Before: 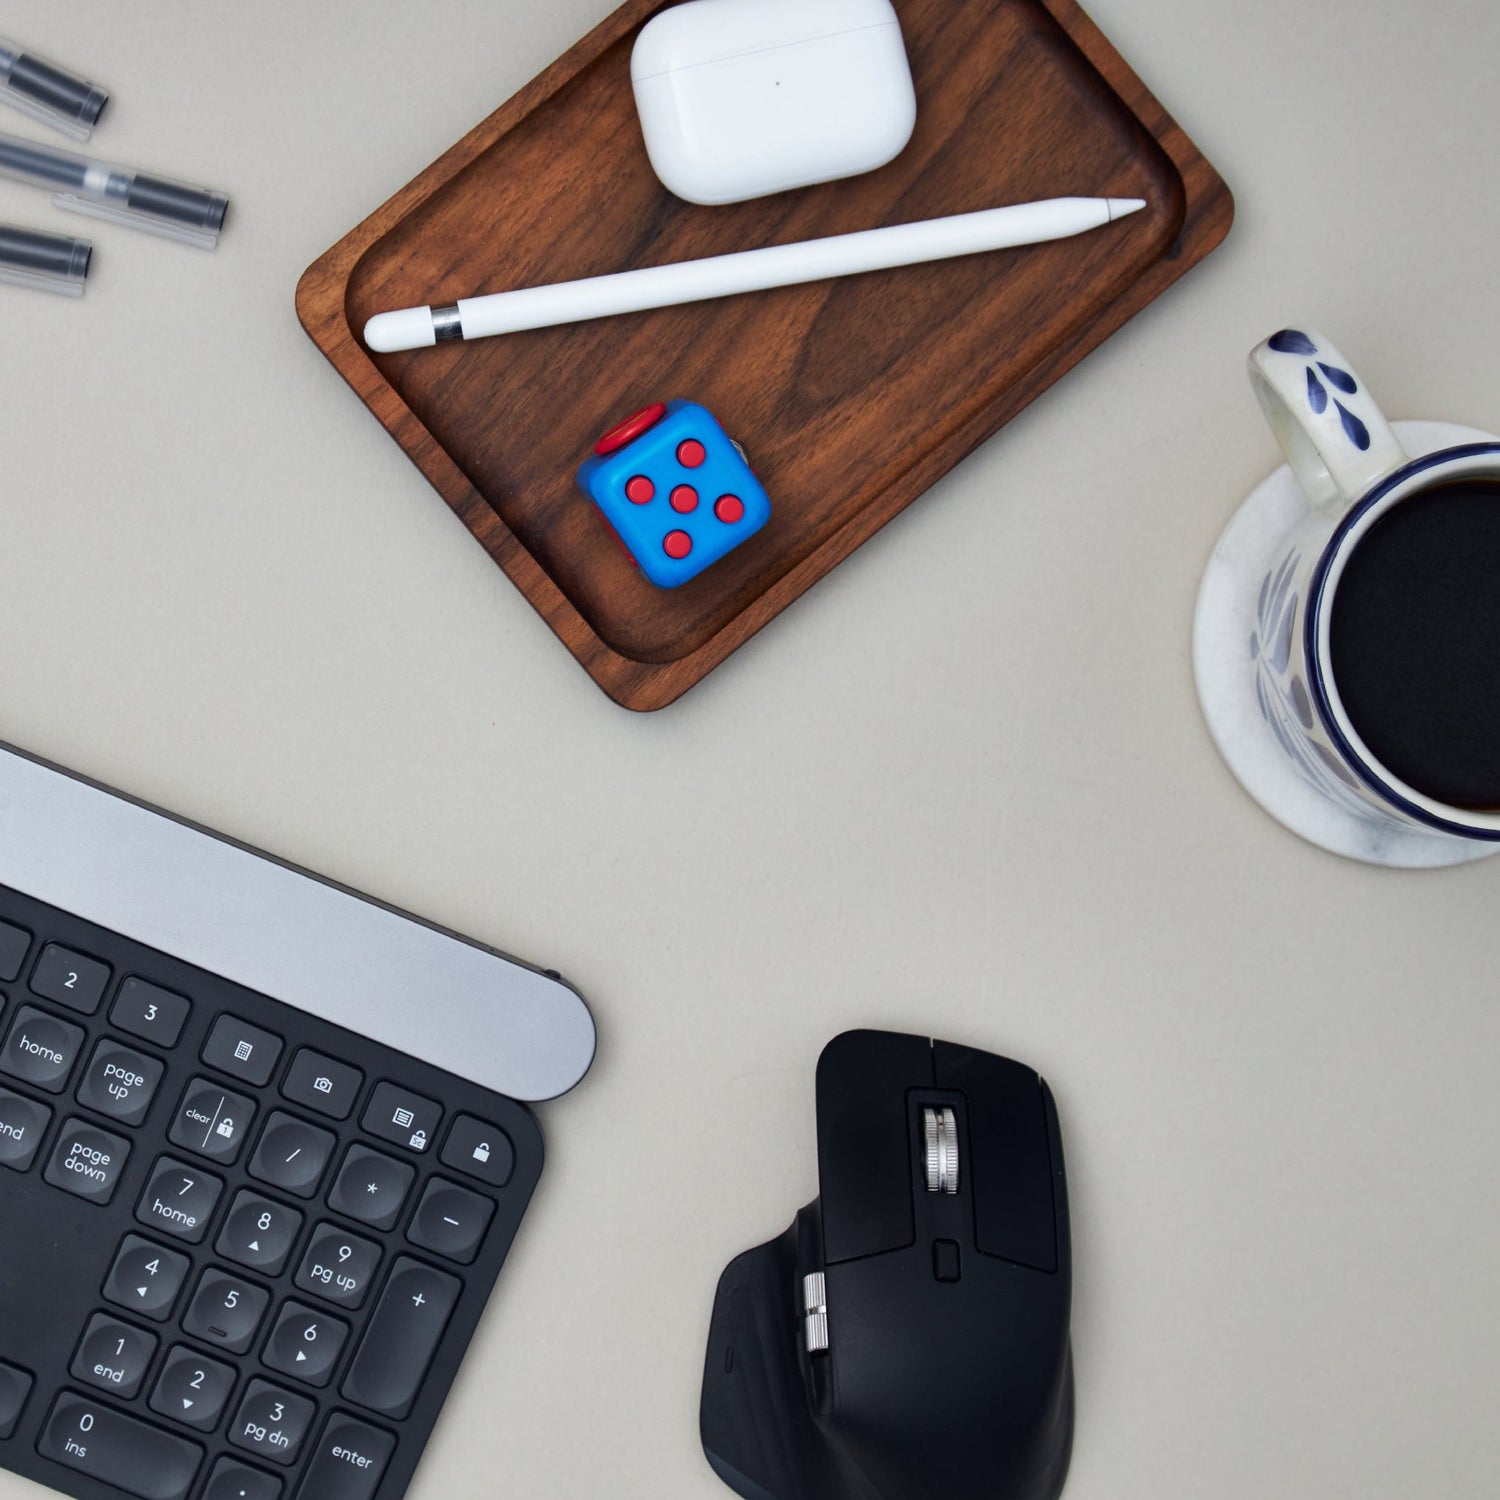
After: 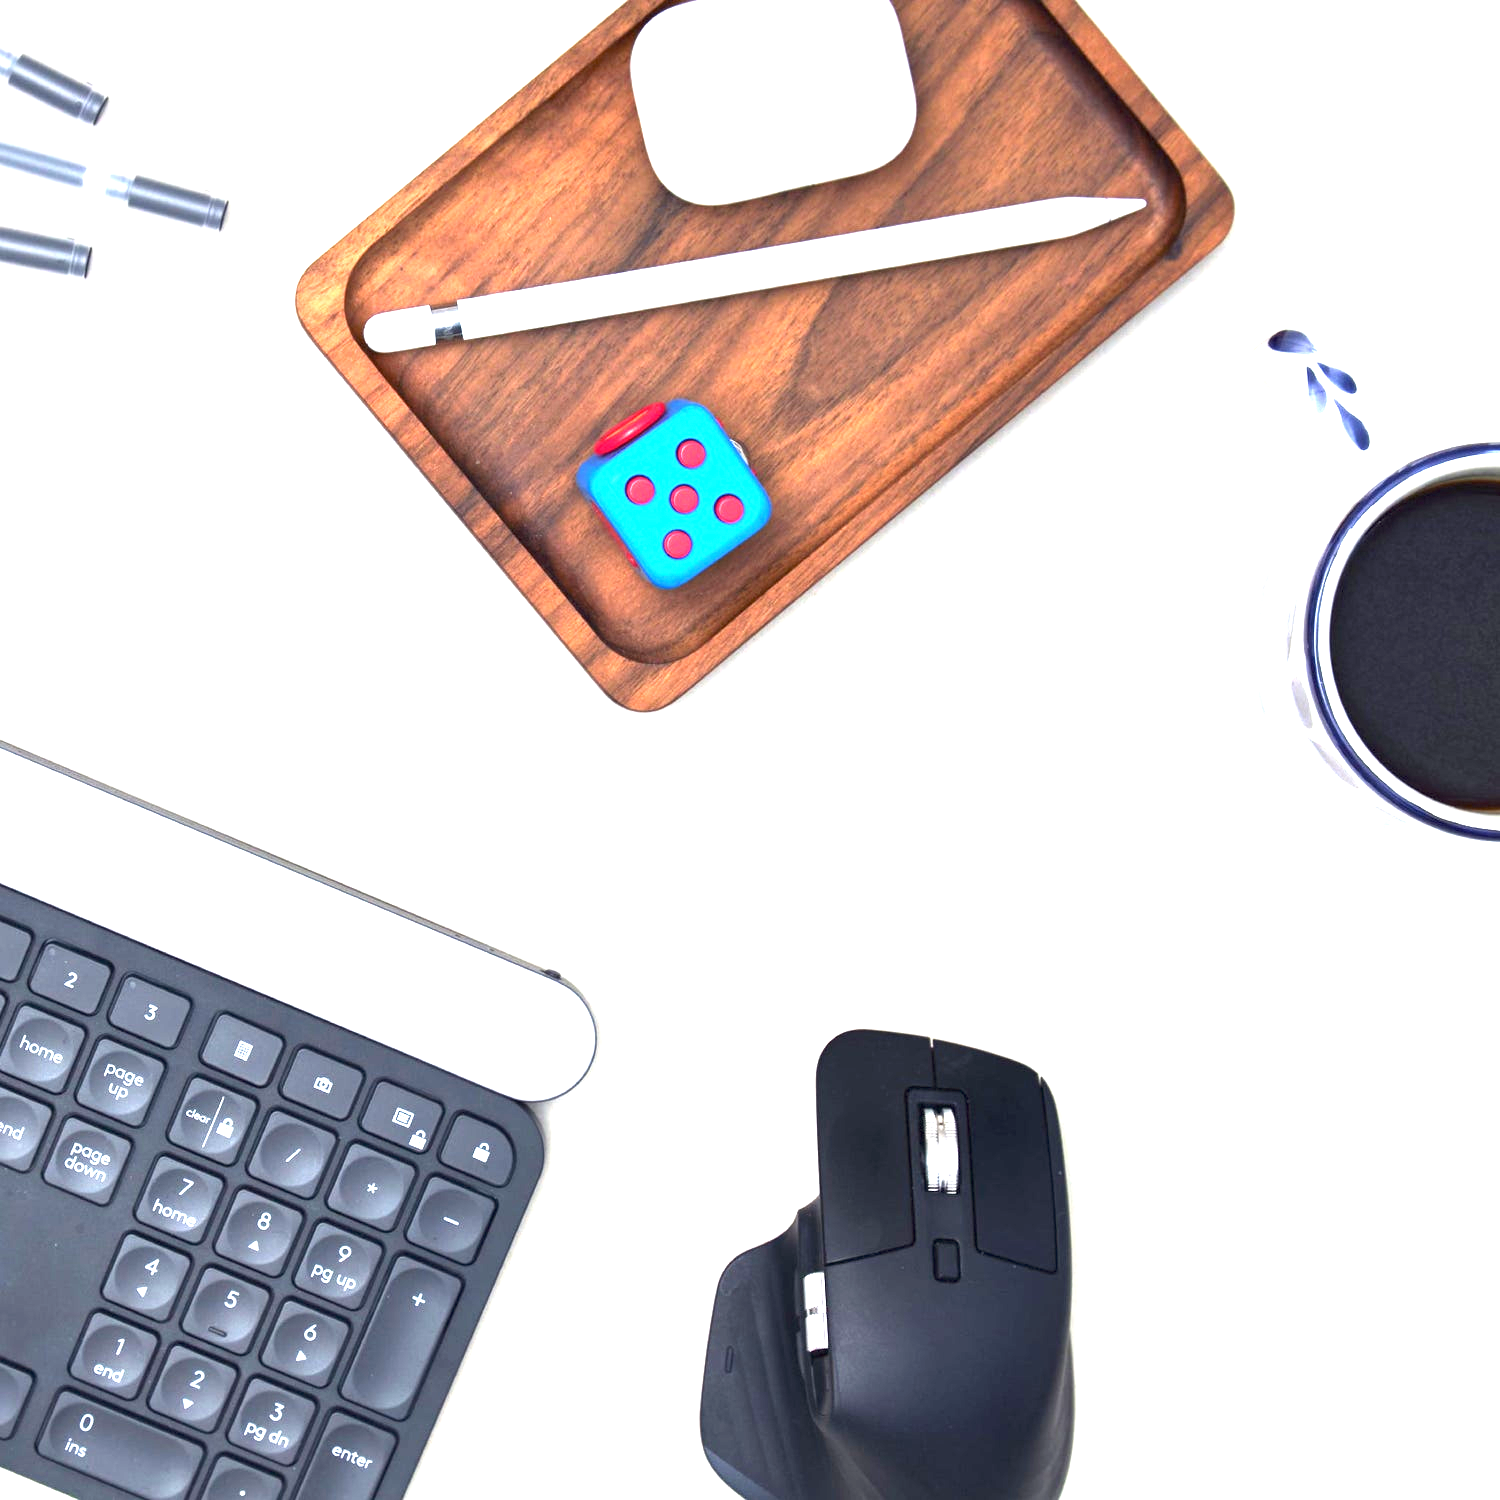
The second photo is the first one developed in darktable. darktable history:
exposure: black level correction 0, exposure 2.311 EV, compensate highlight preservation false
